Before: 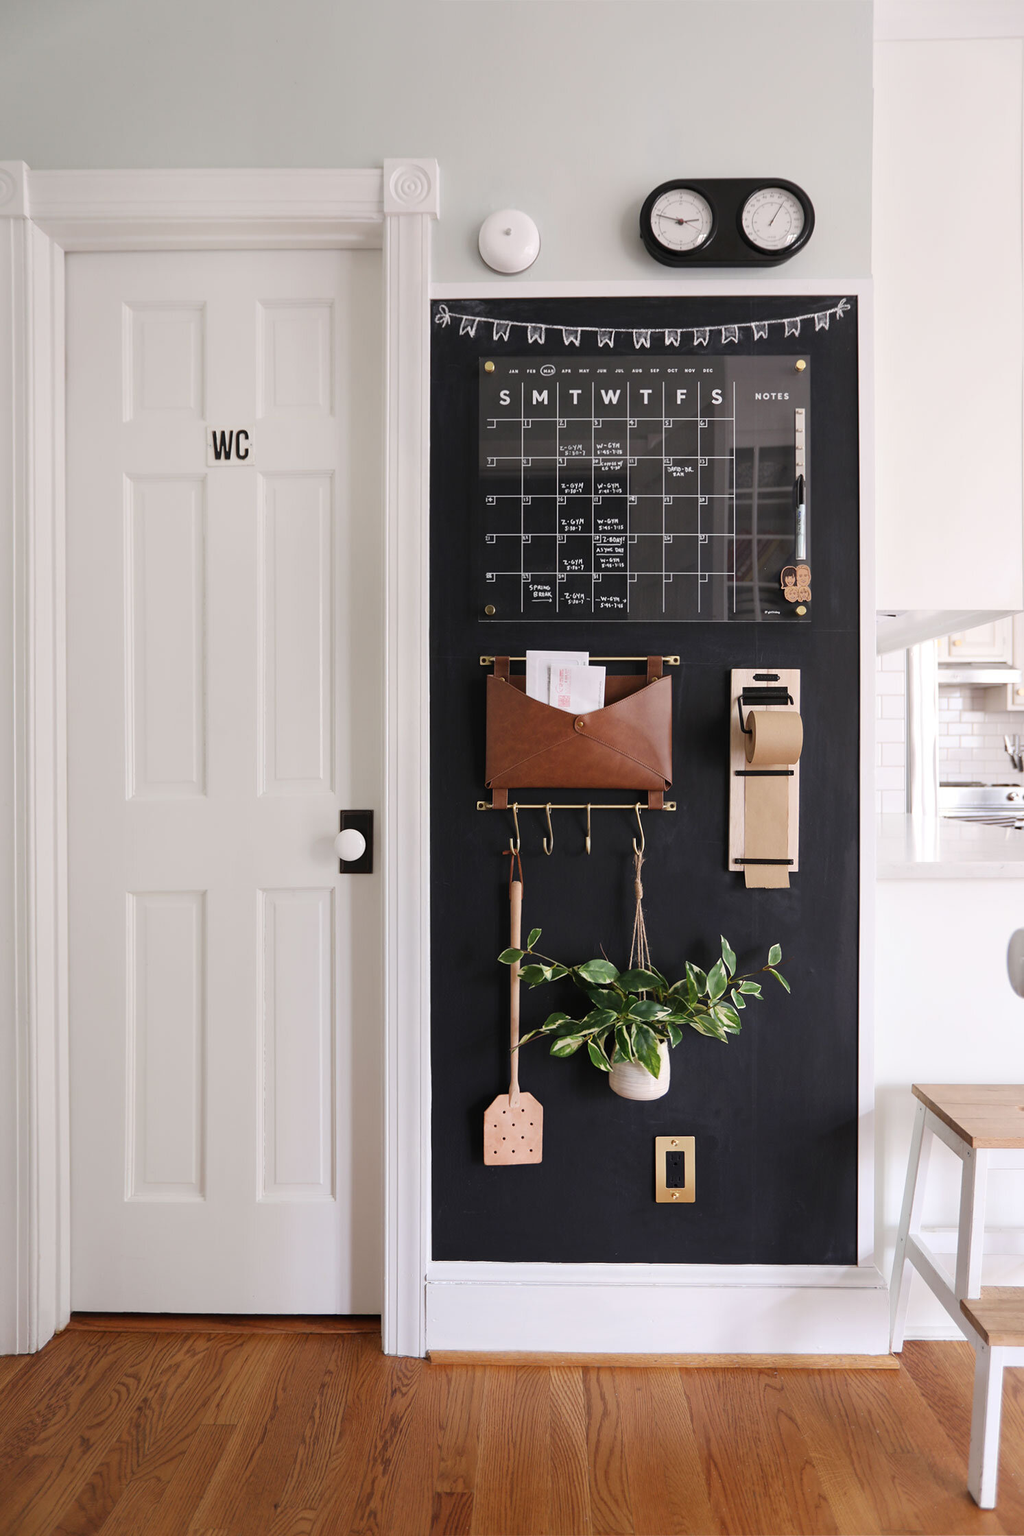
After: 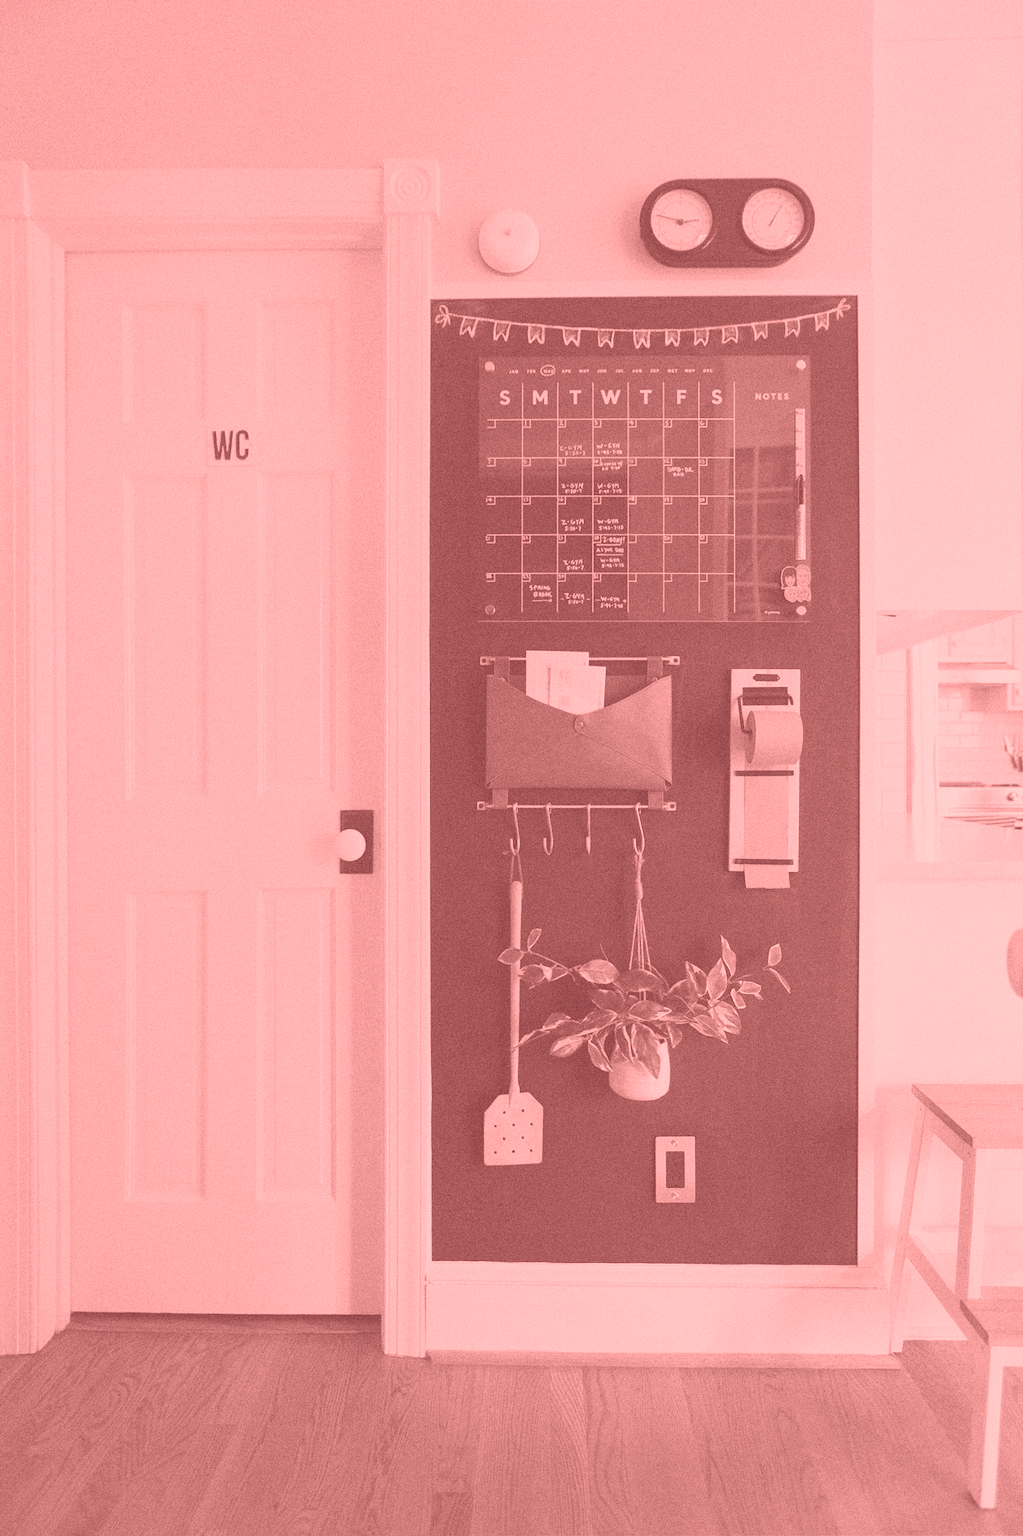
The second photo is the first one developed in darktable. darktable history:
colorize: saturation 51%, source mix 50.67%, lightness 50.67%
grain: coarseness 0.09 ISO, strength 40%
